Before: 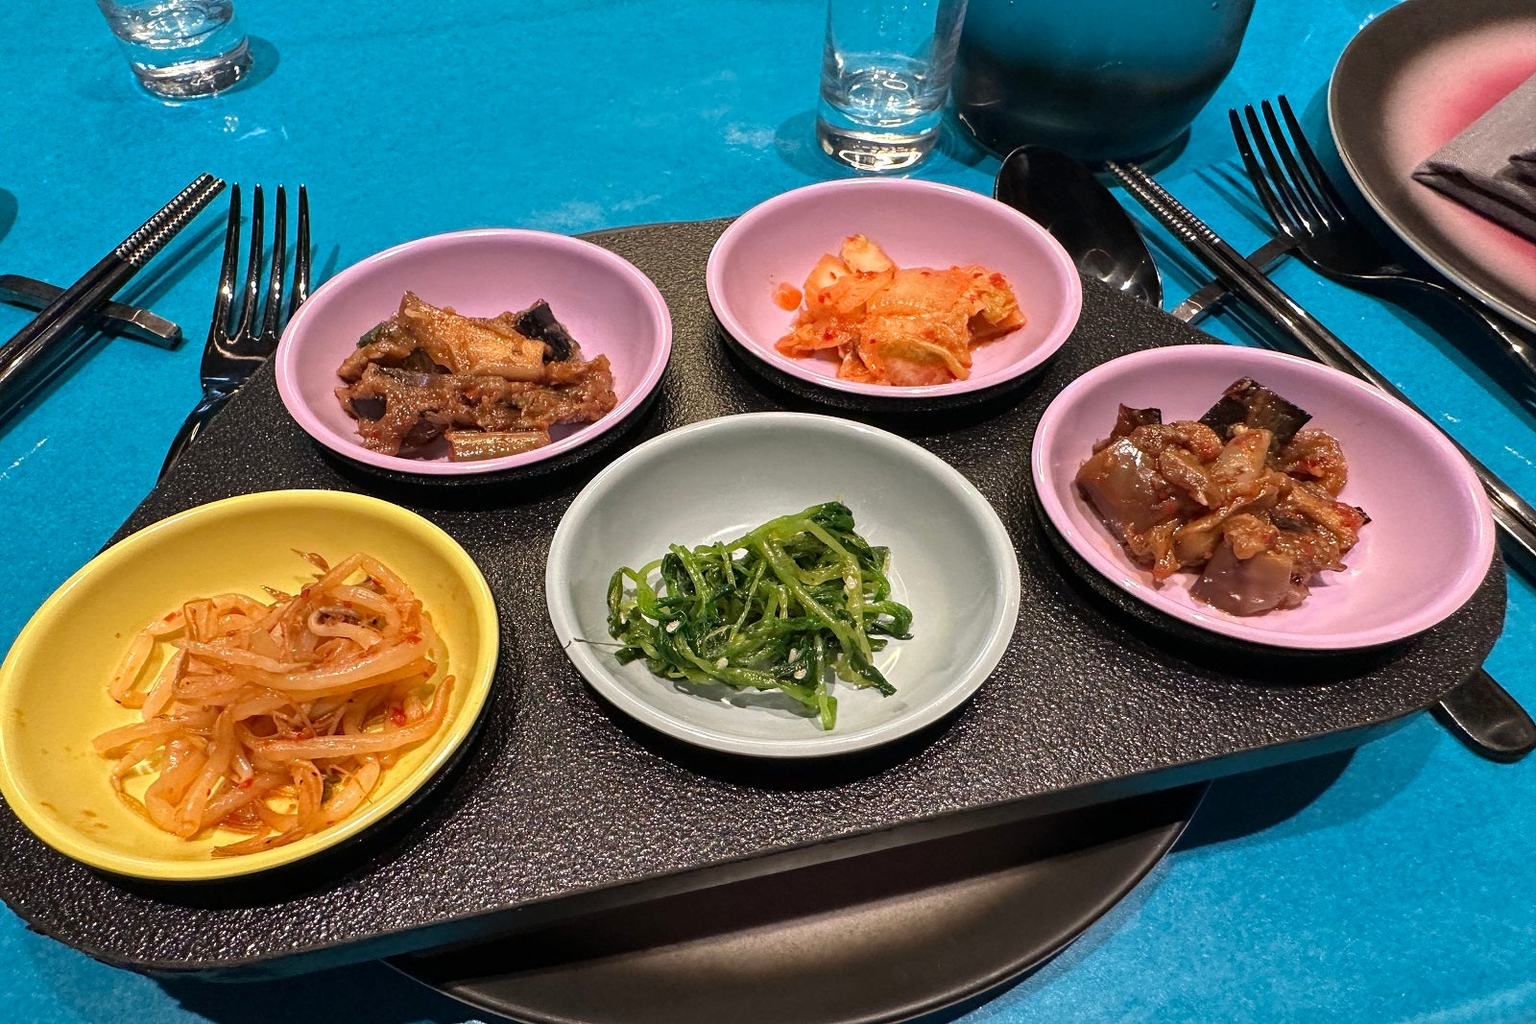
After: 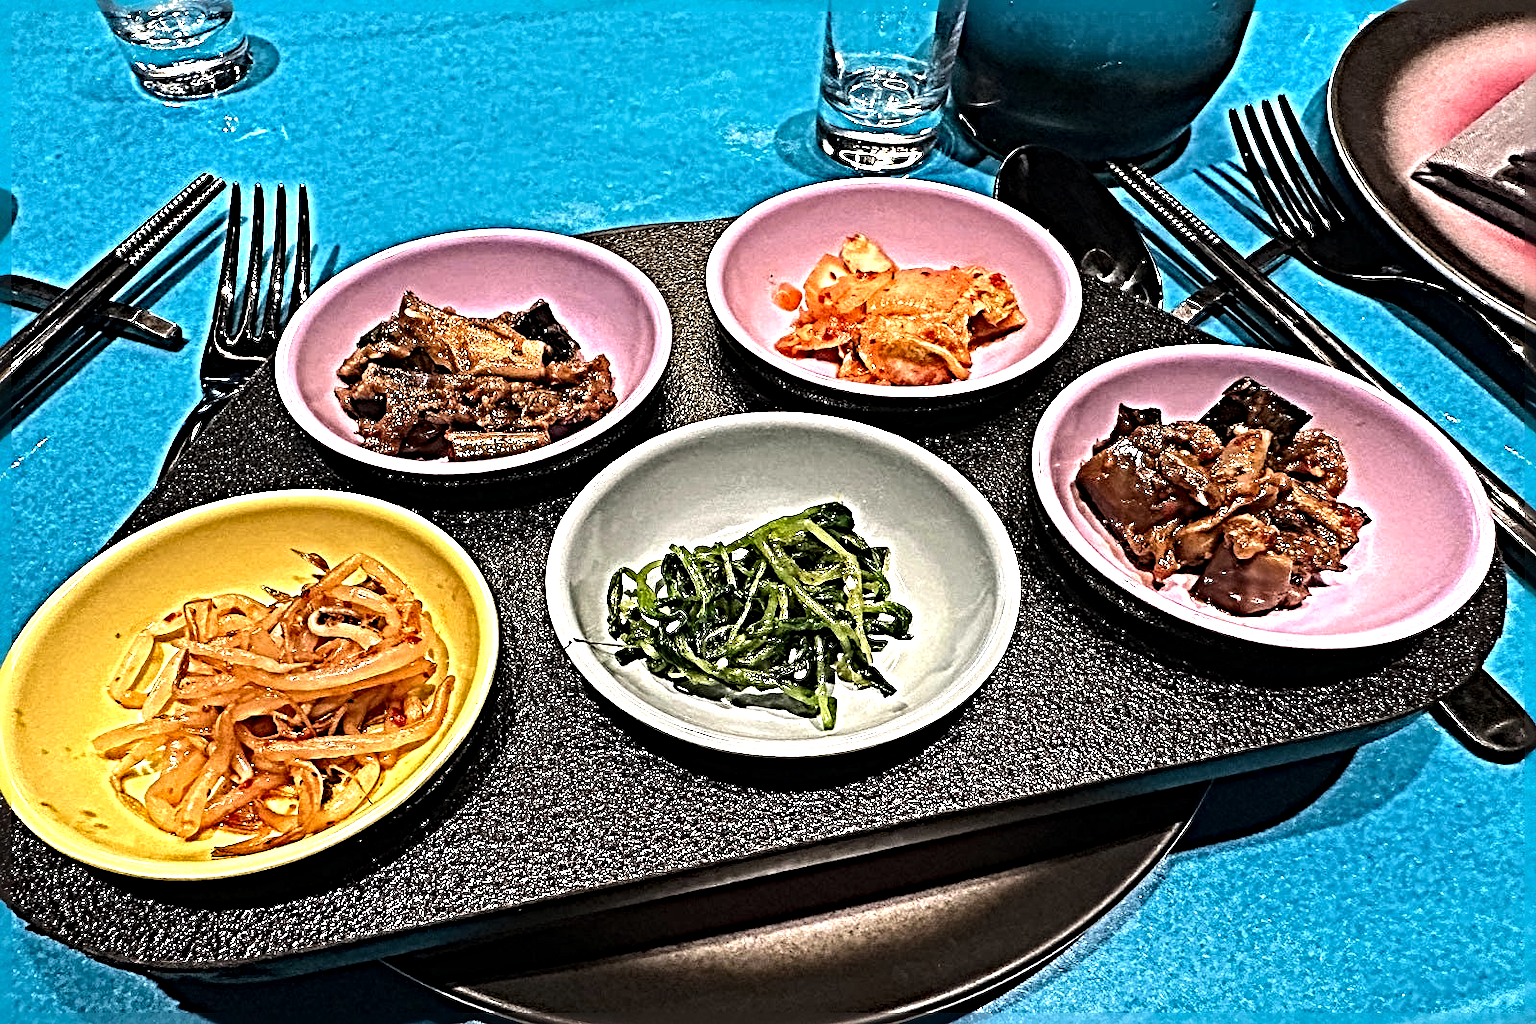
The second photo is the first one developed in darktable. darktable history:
tone equalizer: -8 EV -0.75 EV, -7 EV -0.7 EV, -6 EV -0.6 EV, -5 EV -0.4 EV, -3 EV 0.4 EV, -2 EV 0.6 EV, -1 EV 0.7 EV, +0 EV 0.75 EV, edges refinement/feathering 500, mask exposure compensation -1.57 EV, preserve details no
sharpen: radius 6.3, amount 1.8, threshold 0
